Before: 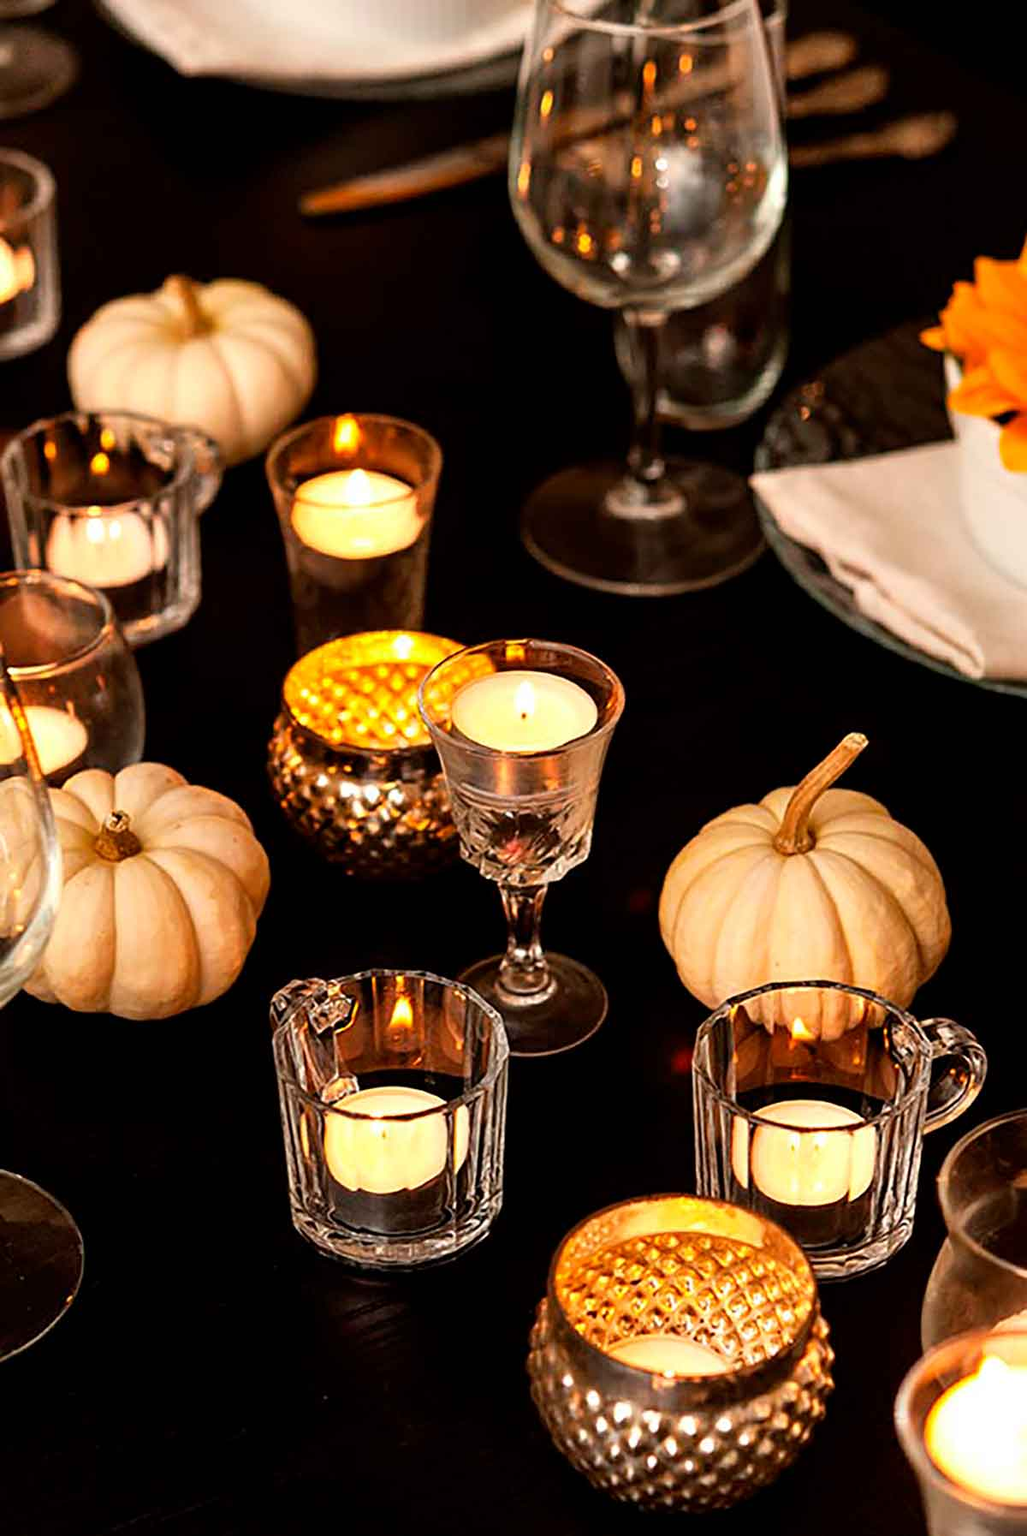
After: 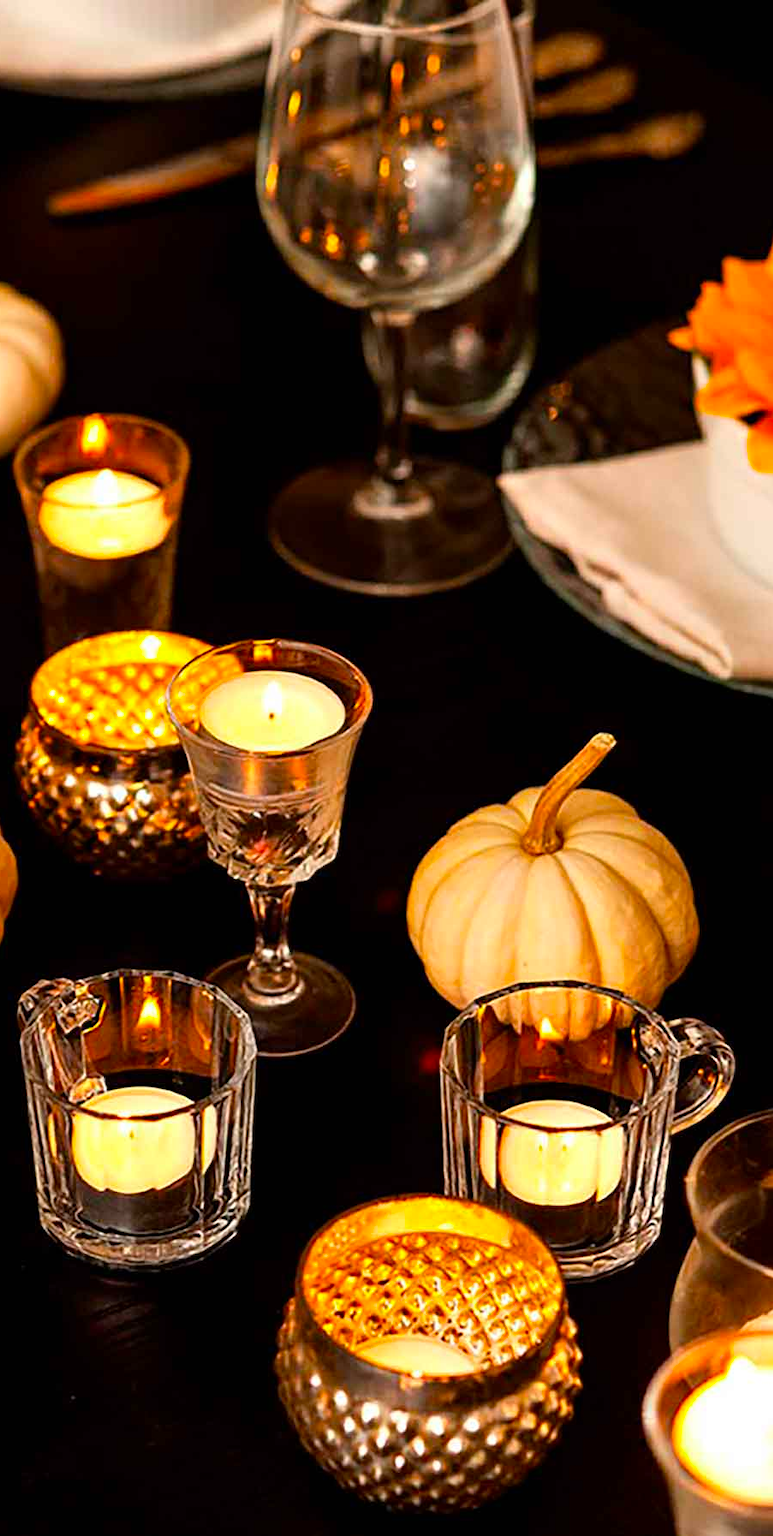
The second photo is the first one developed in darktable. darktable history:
color balance: output saturation 120%
crop and rotate: left 24.6%
